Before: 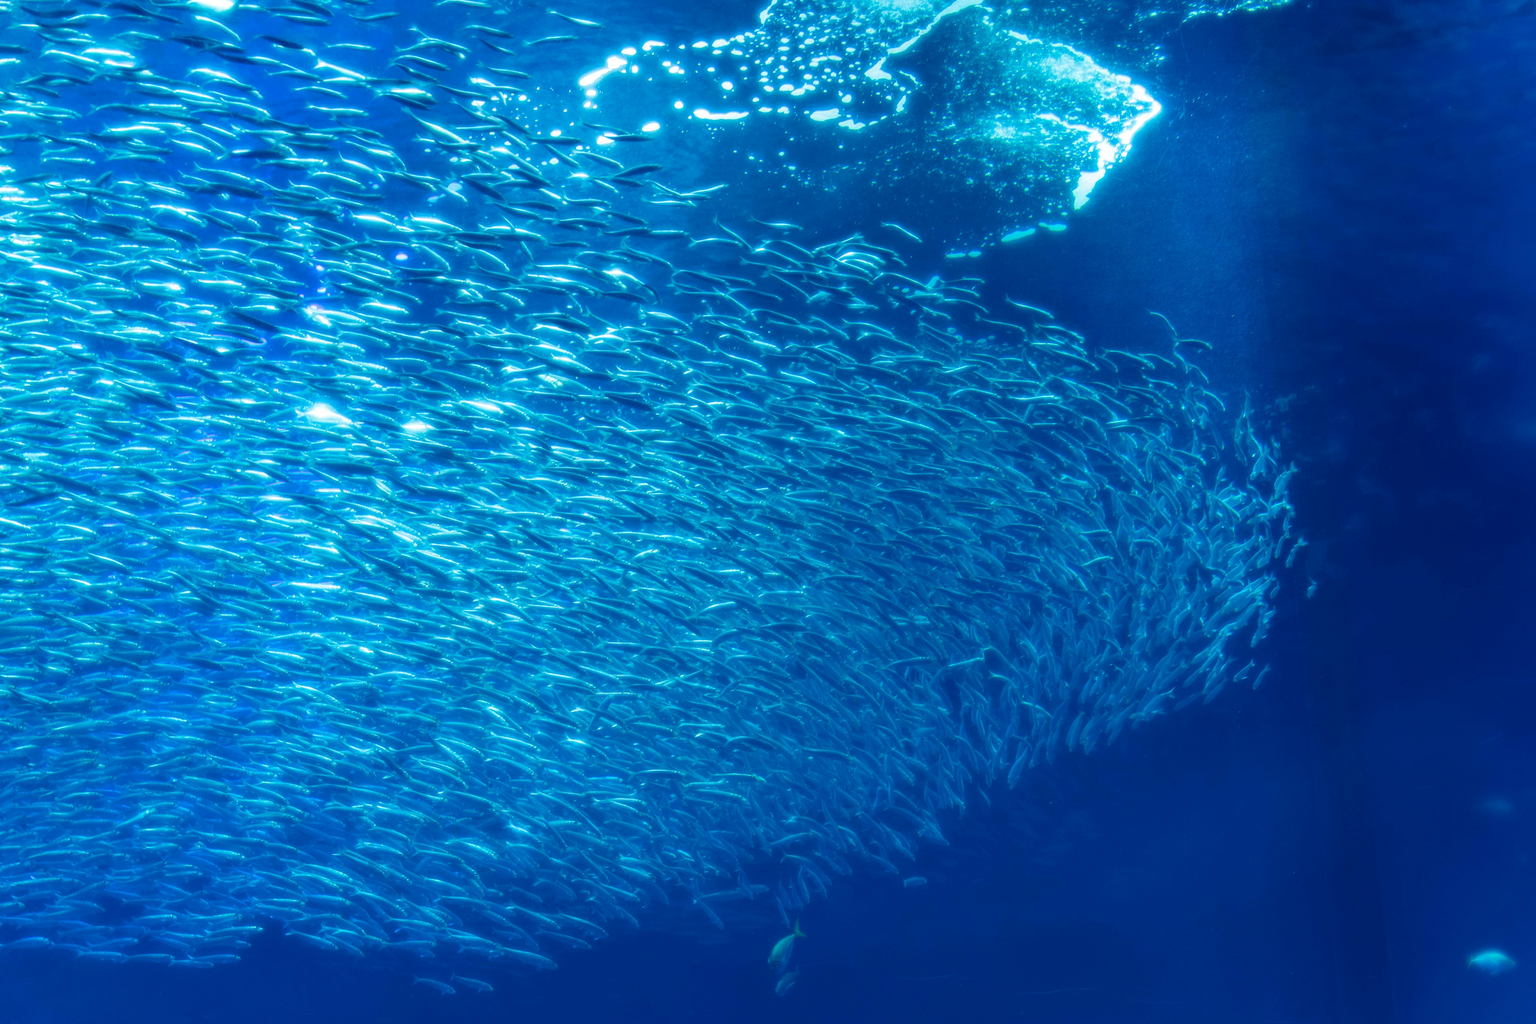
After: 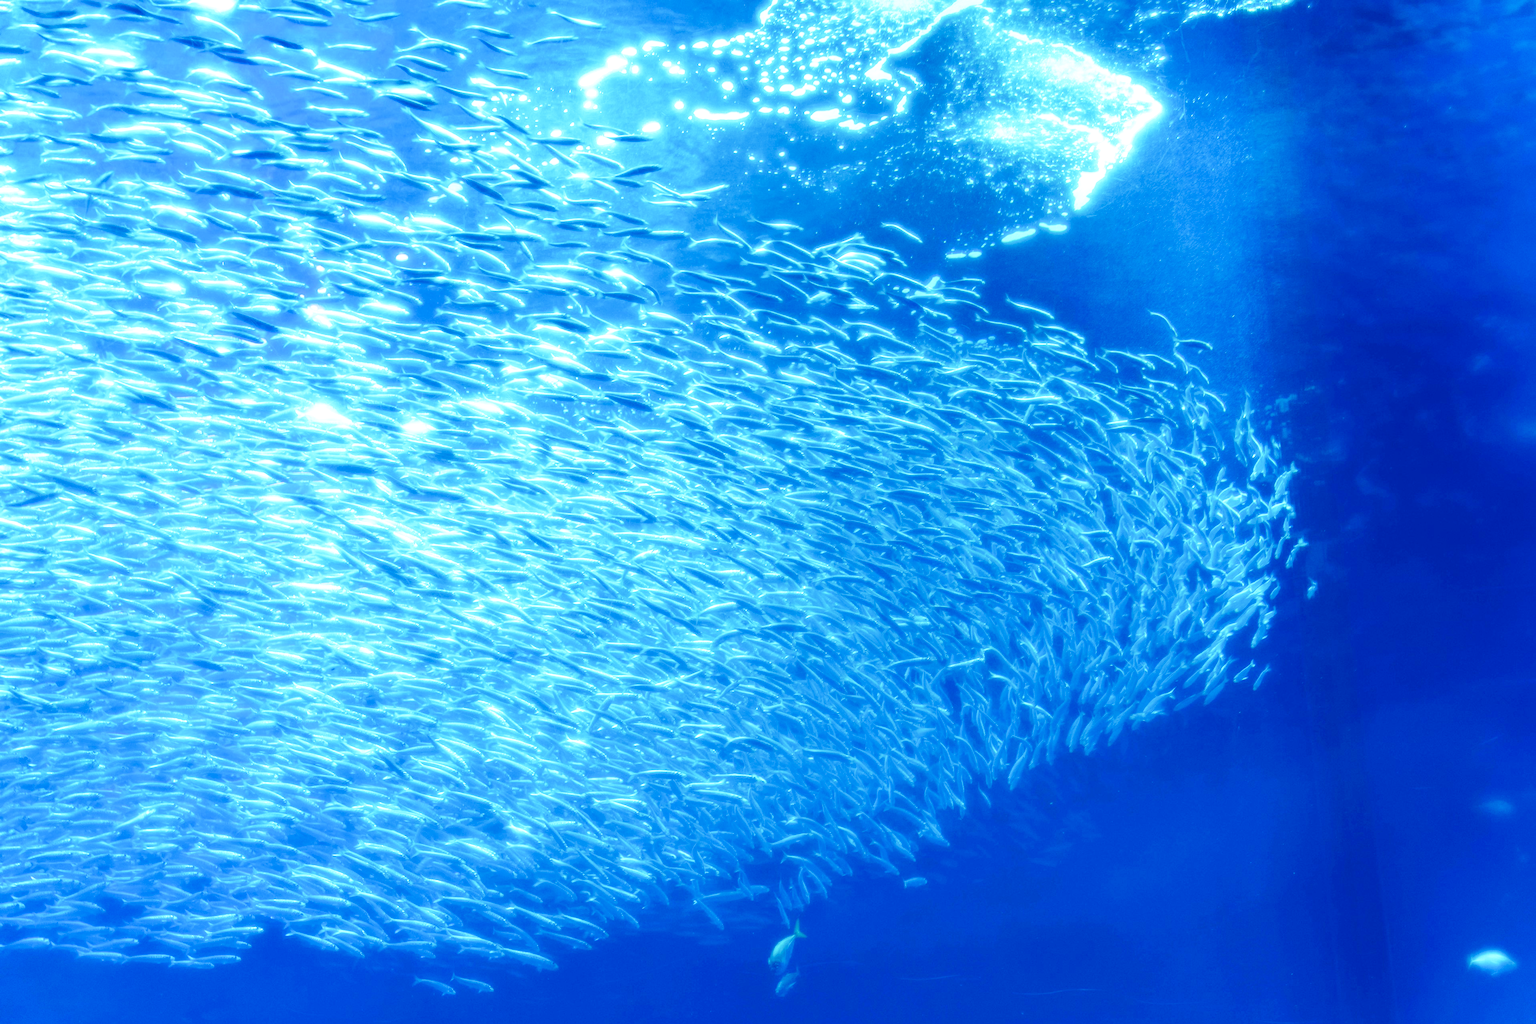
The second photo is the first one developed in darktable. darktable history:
exposure: exposure 0.7 EV, compensate highlight preservation false
base curve: curves: ch0 [(0, 0) (0.028, 0.03) (0.121, 0.232) (0.46, 0.748) (0.859, 0.968) (1, 1)], preserve colors none
